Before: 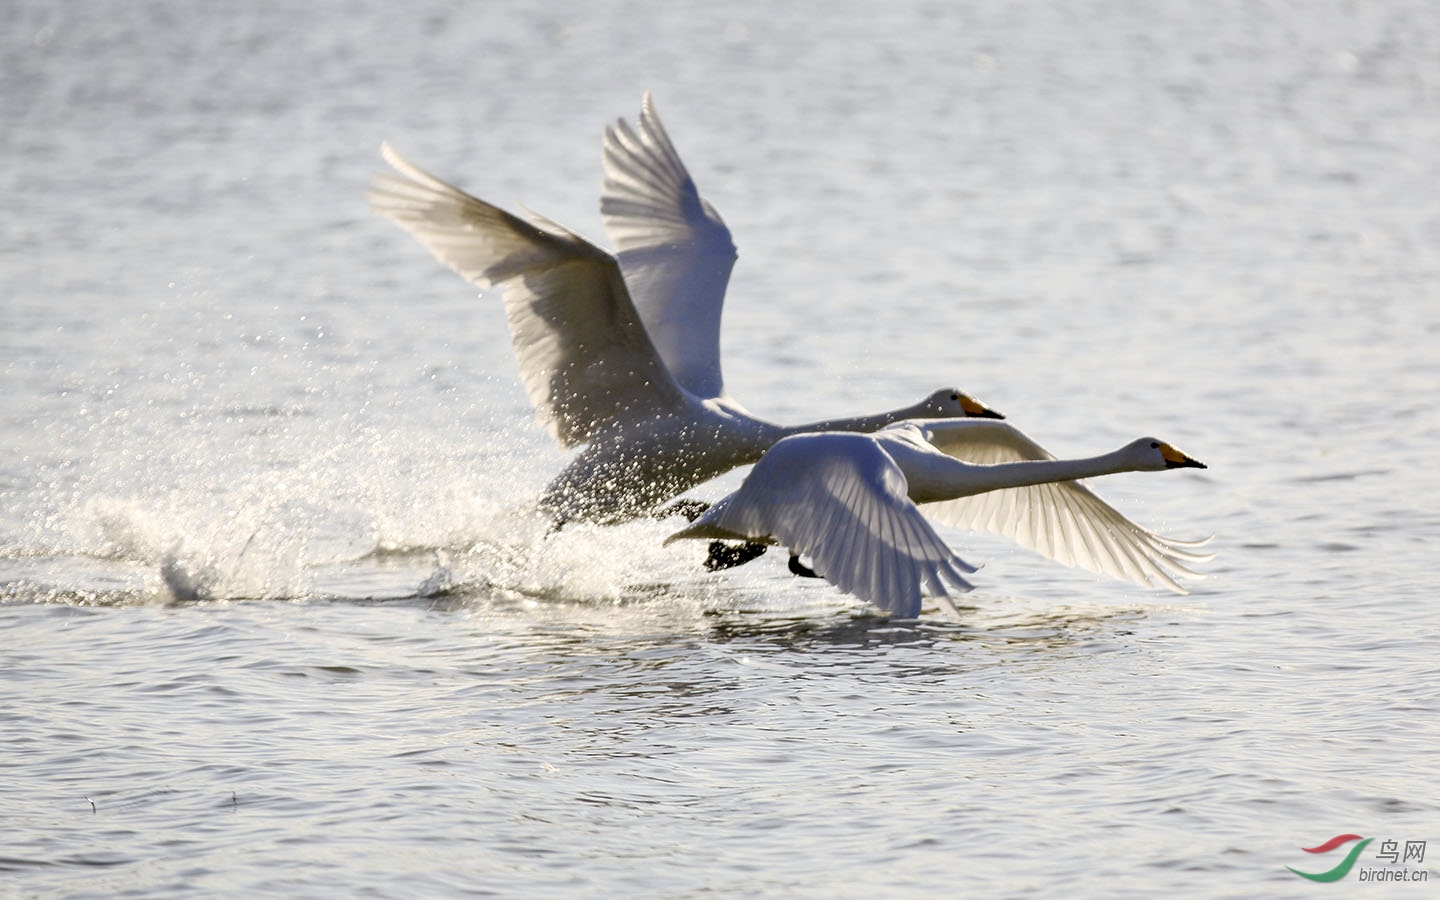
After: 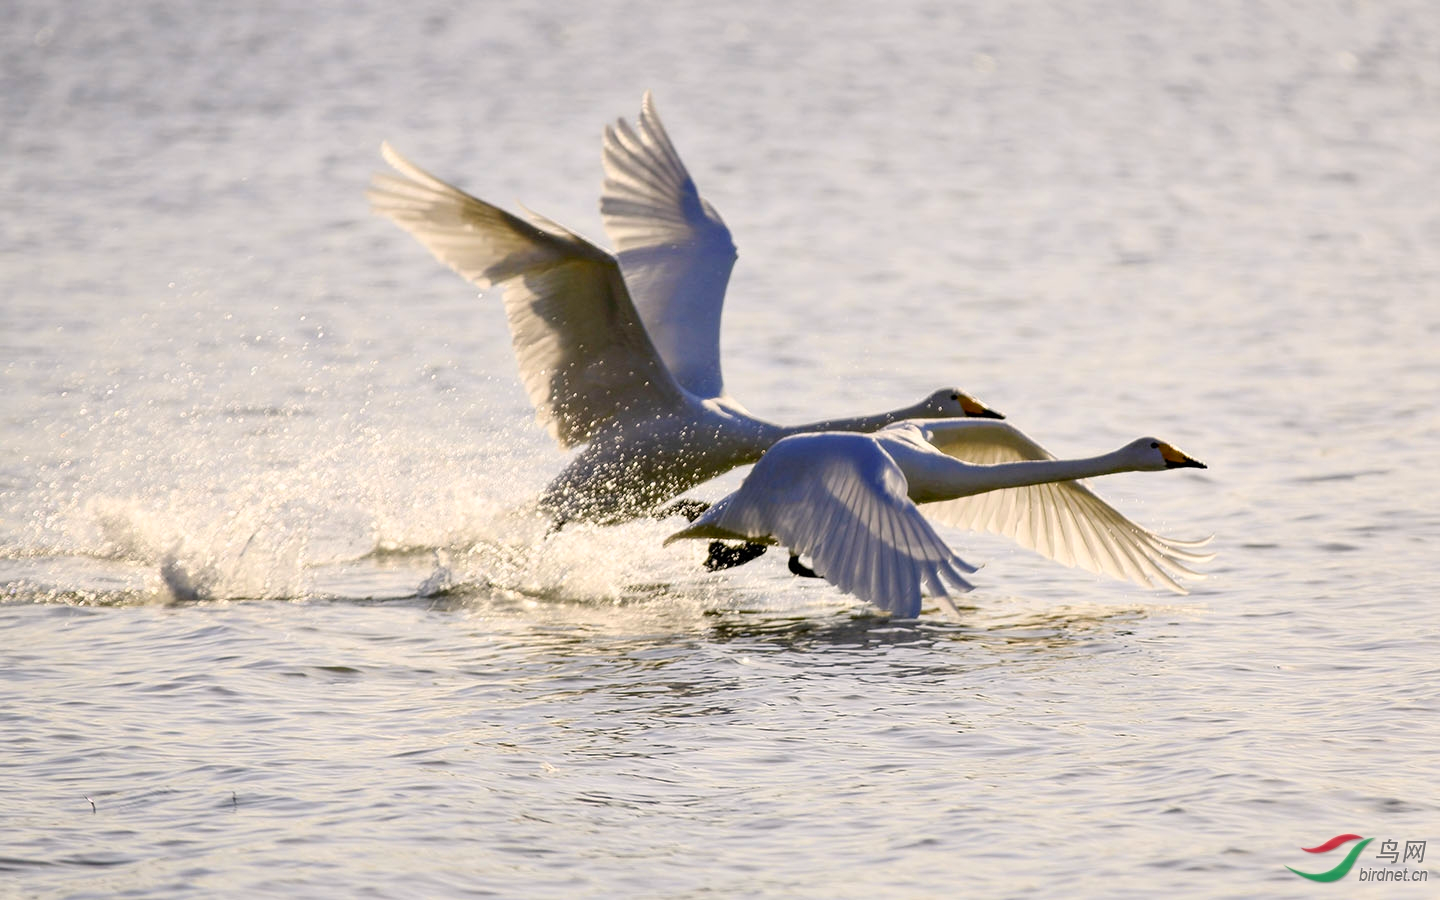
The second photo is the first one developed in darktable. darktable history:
color balance rgb: highlights gain › chroma 1.343%, highlights gain › hue 55.25°, linear chroma grading › global chroma 9.968%, perceptual saturation grading › global saturation 19.61%, global vibrance 19.493%
